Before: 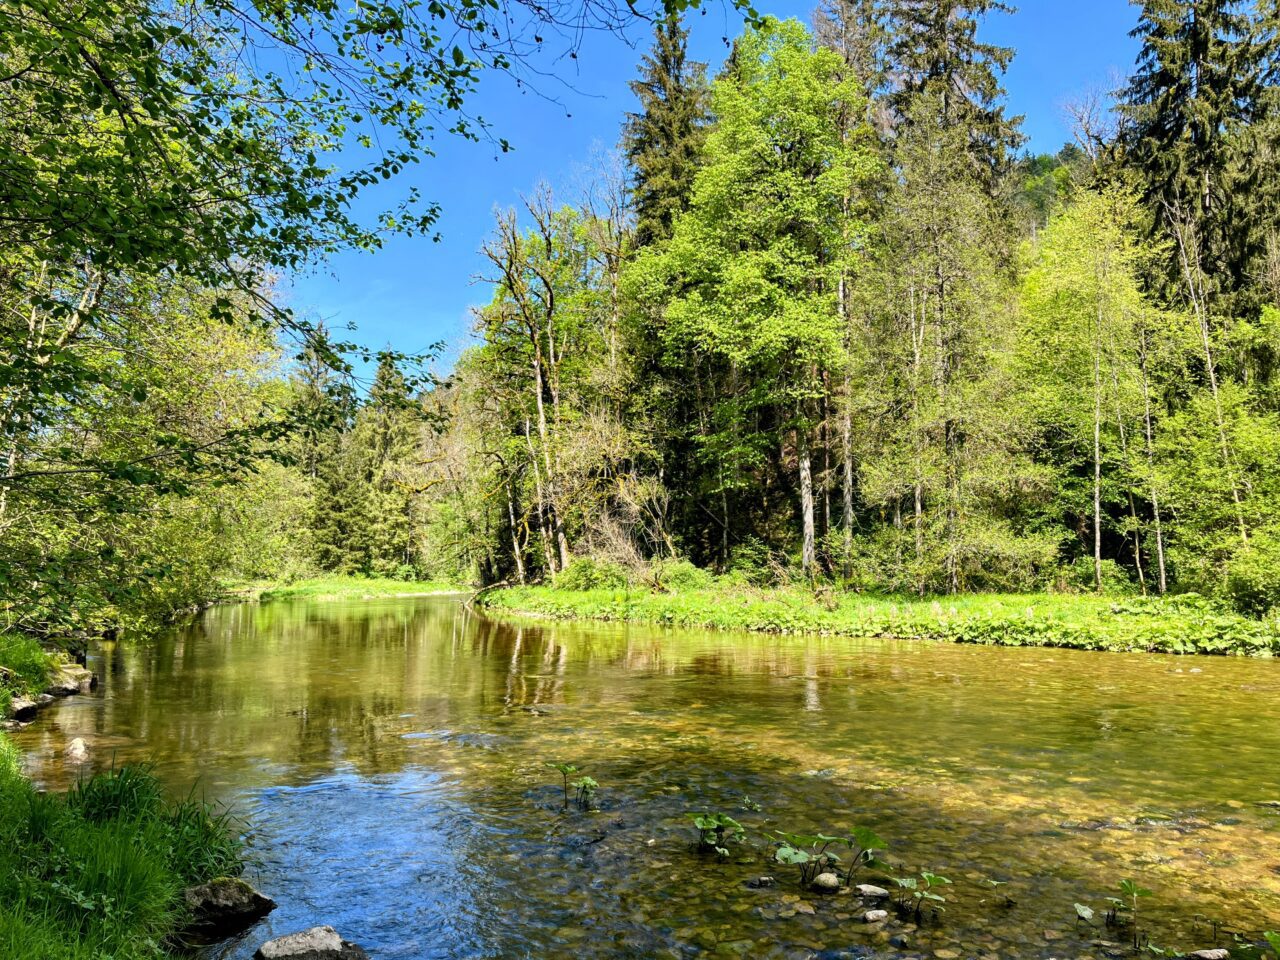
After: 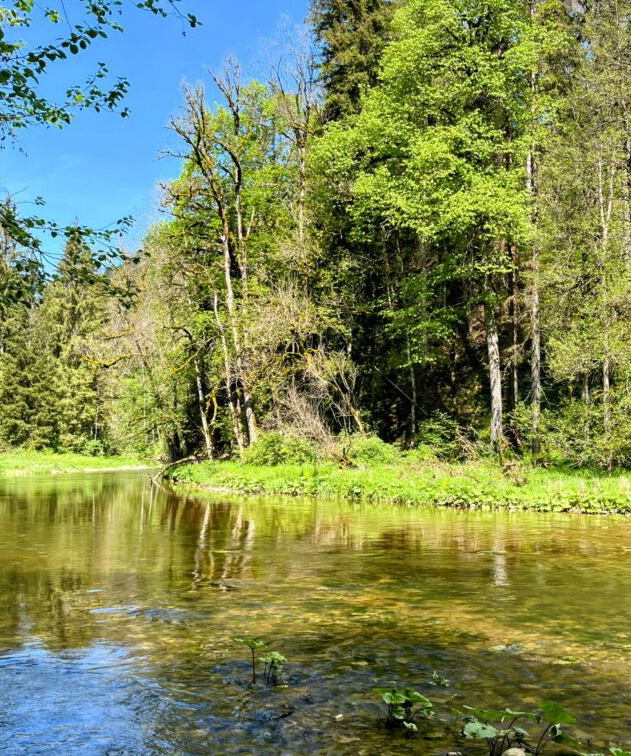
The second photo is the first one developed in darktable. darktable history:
crop and rotate: angle 0.012°, left 24.369%, top 13.036%, right 26.267%, bottom 8.173%
